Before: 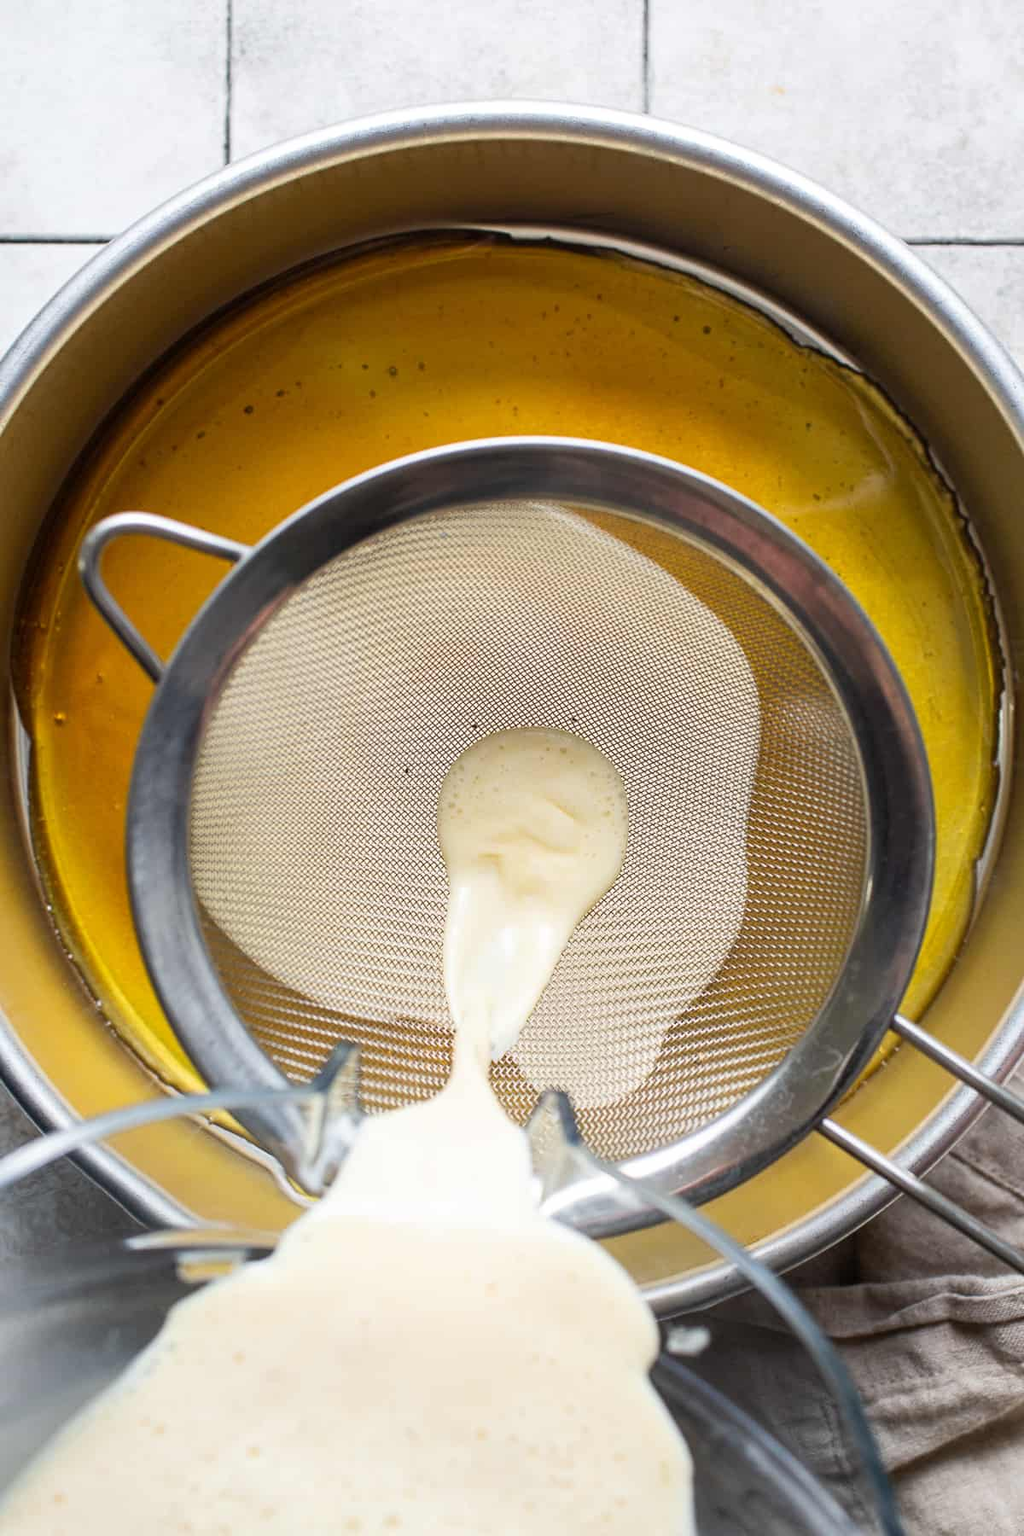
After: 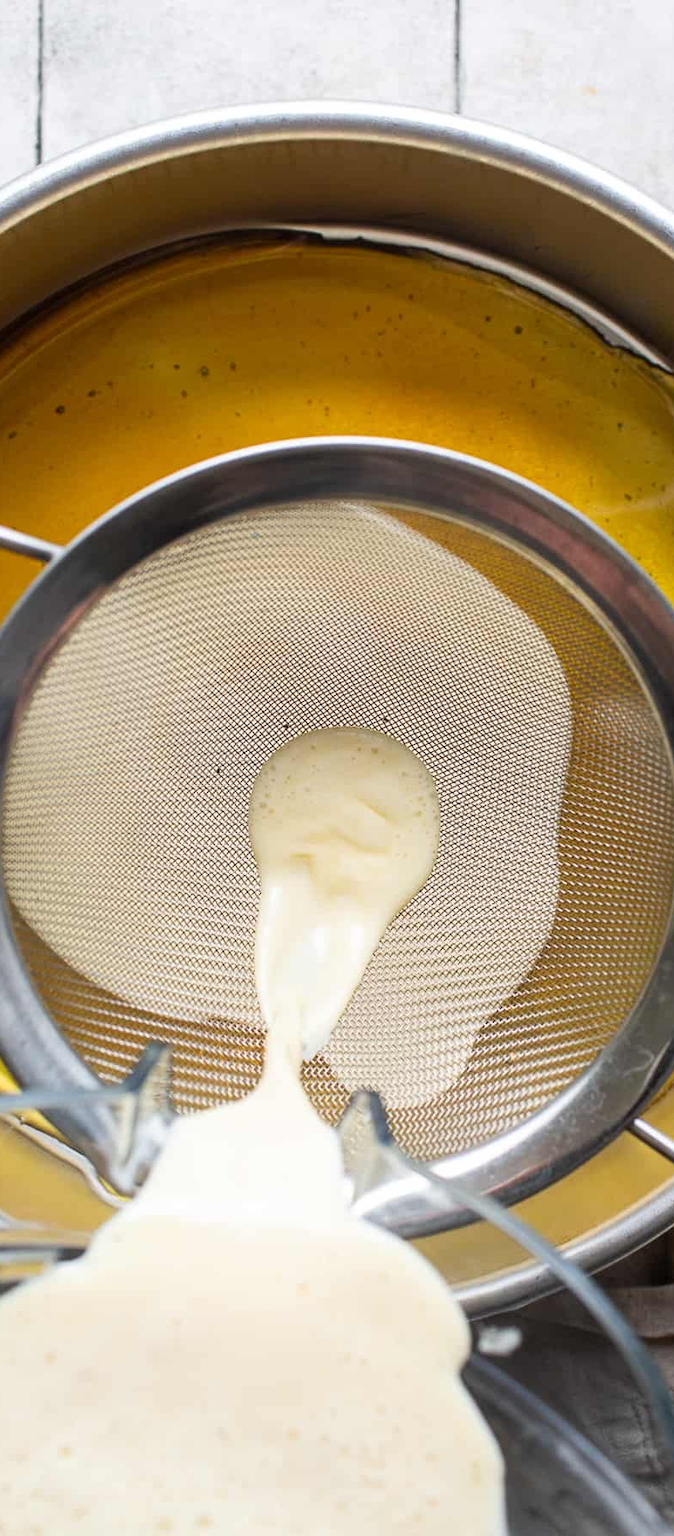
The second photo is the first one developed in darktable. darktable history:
crop and rotate: left 18.423%, right 15.593%
